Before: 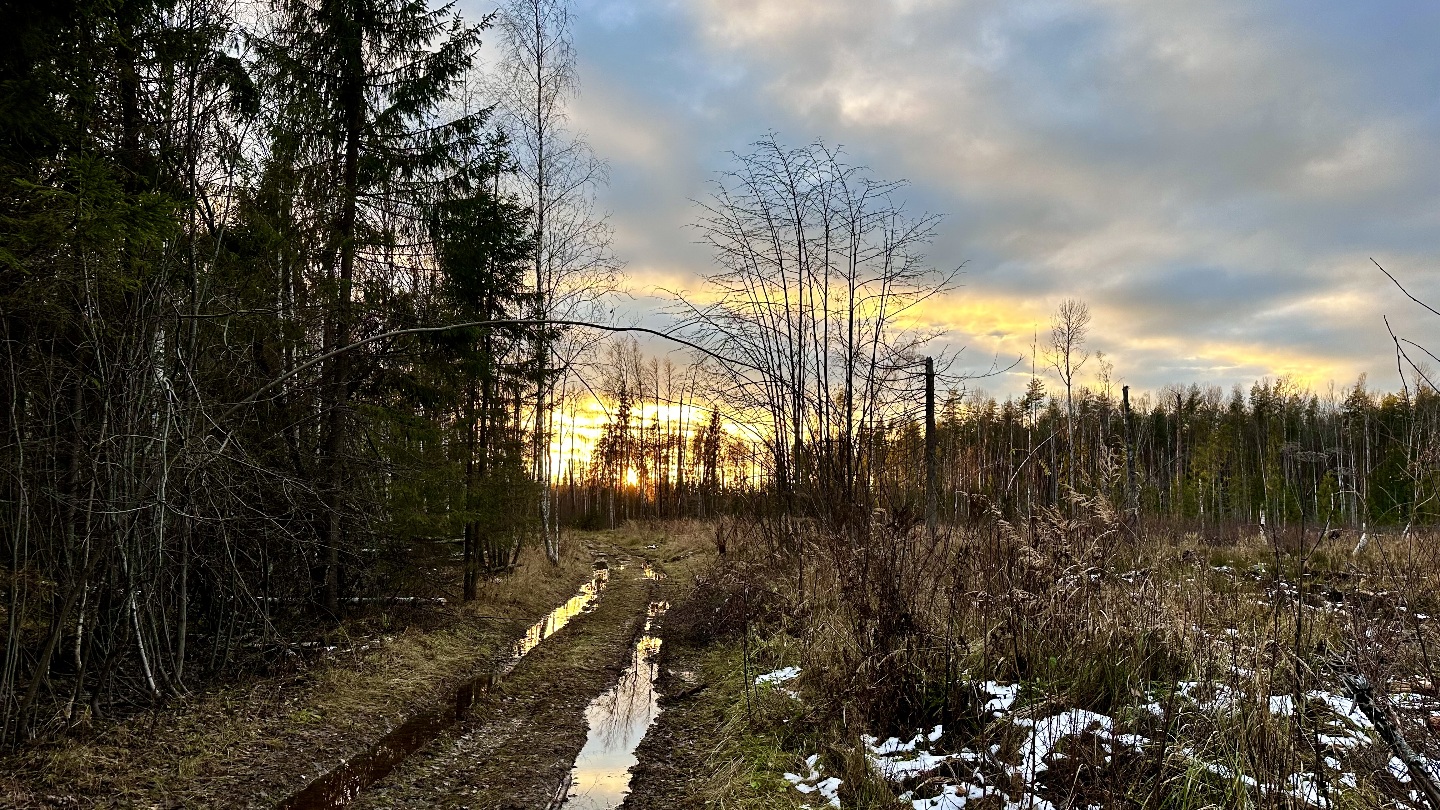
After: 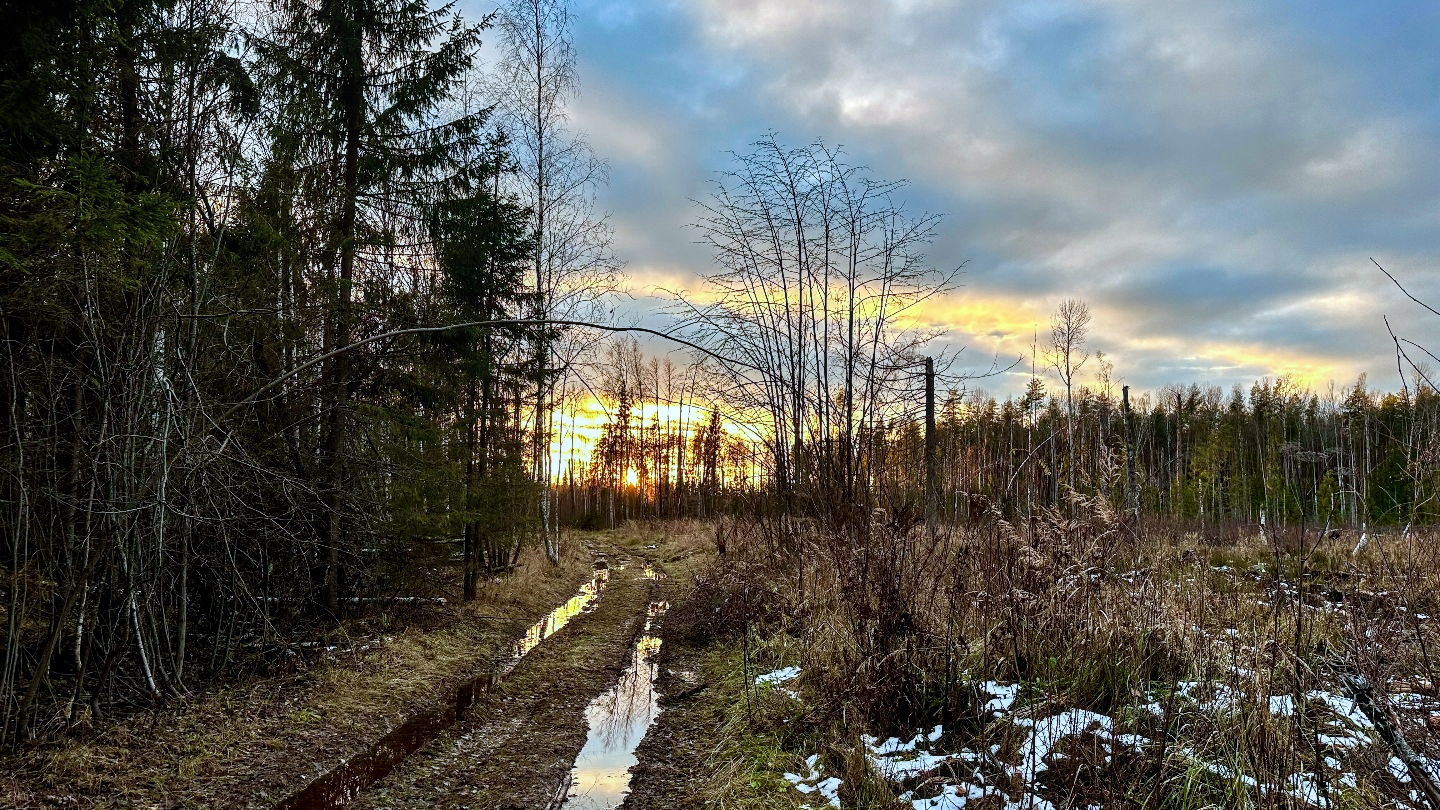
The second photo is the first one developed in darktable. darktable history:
color correction: highlights a* -4.18, highlights b* -10.81
local contrast: on, module defaults
